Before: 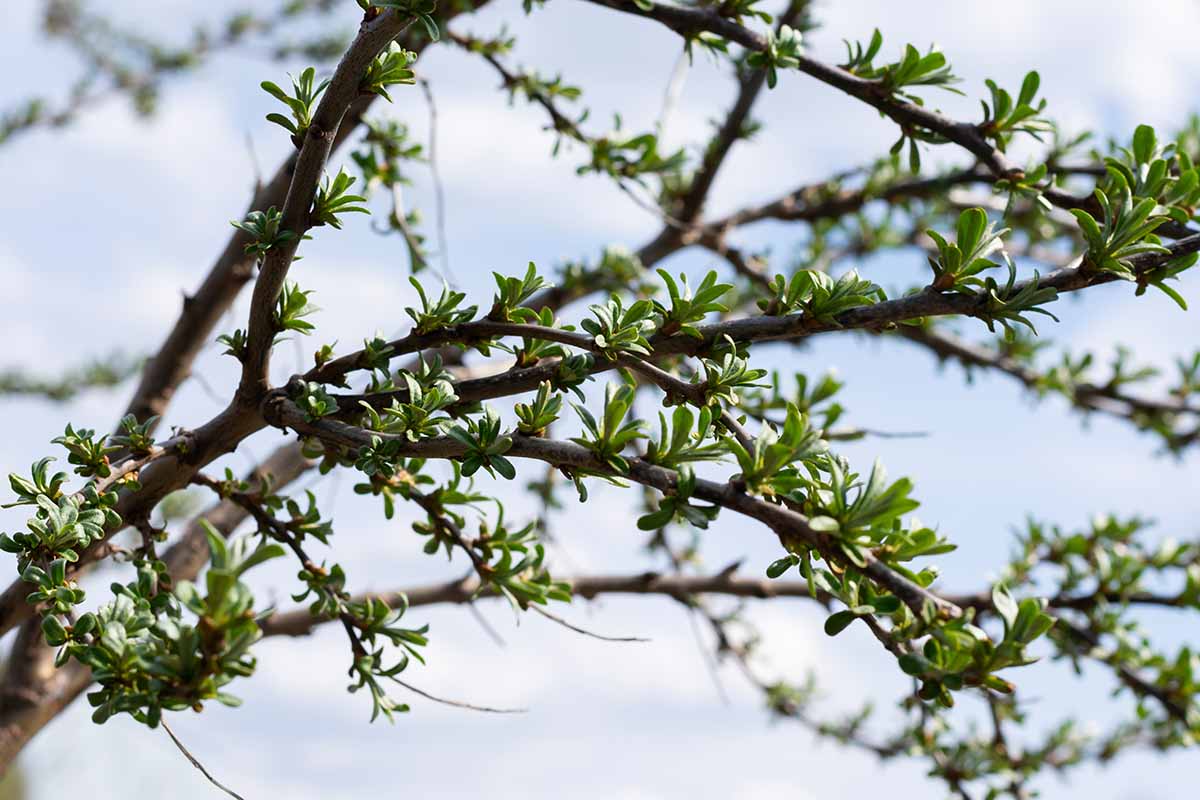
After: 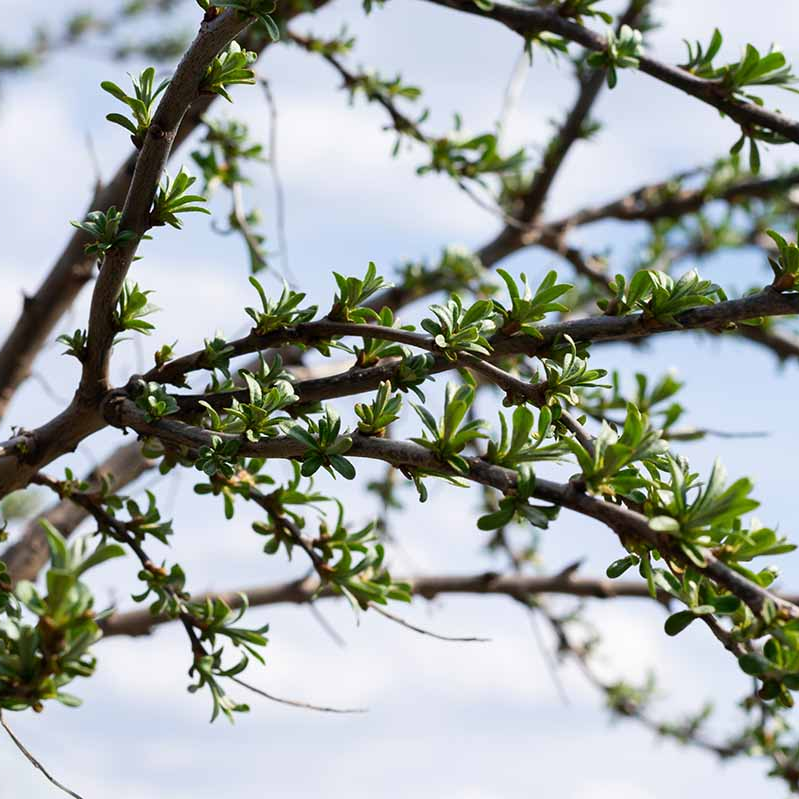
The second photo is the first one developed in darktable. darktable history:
crop and rotate: left 13.348%, right 20.013%
